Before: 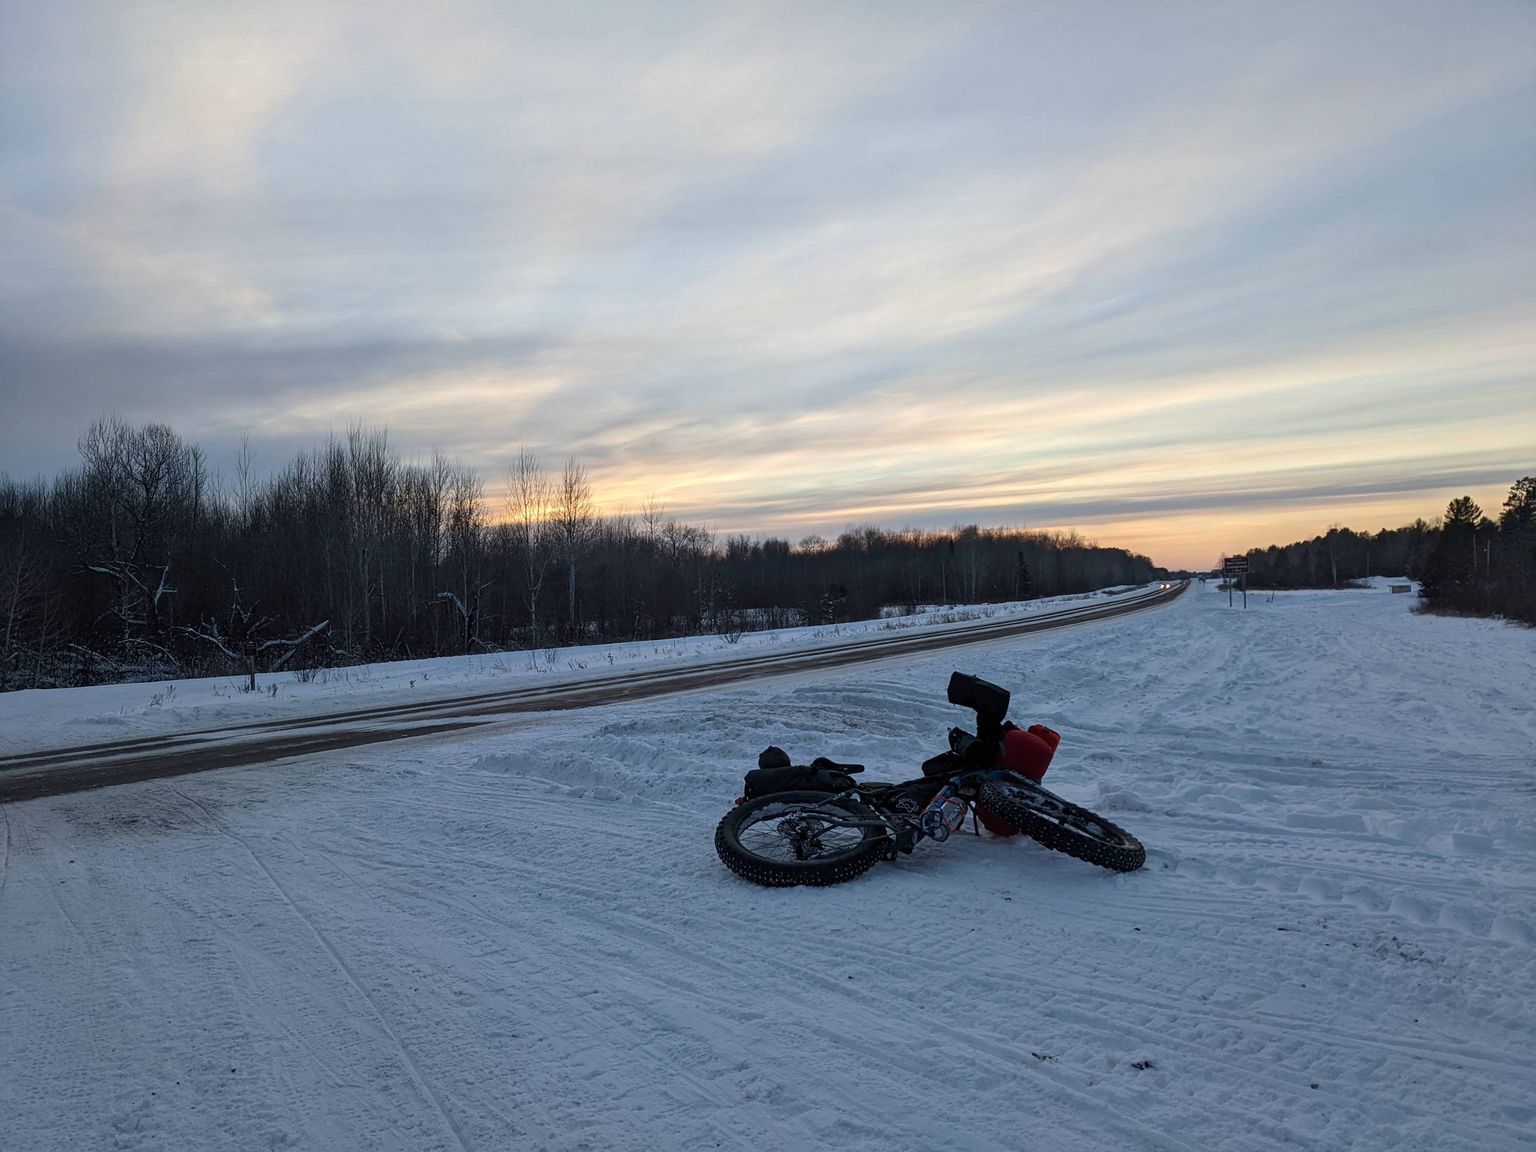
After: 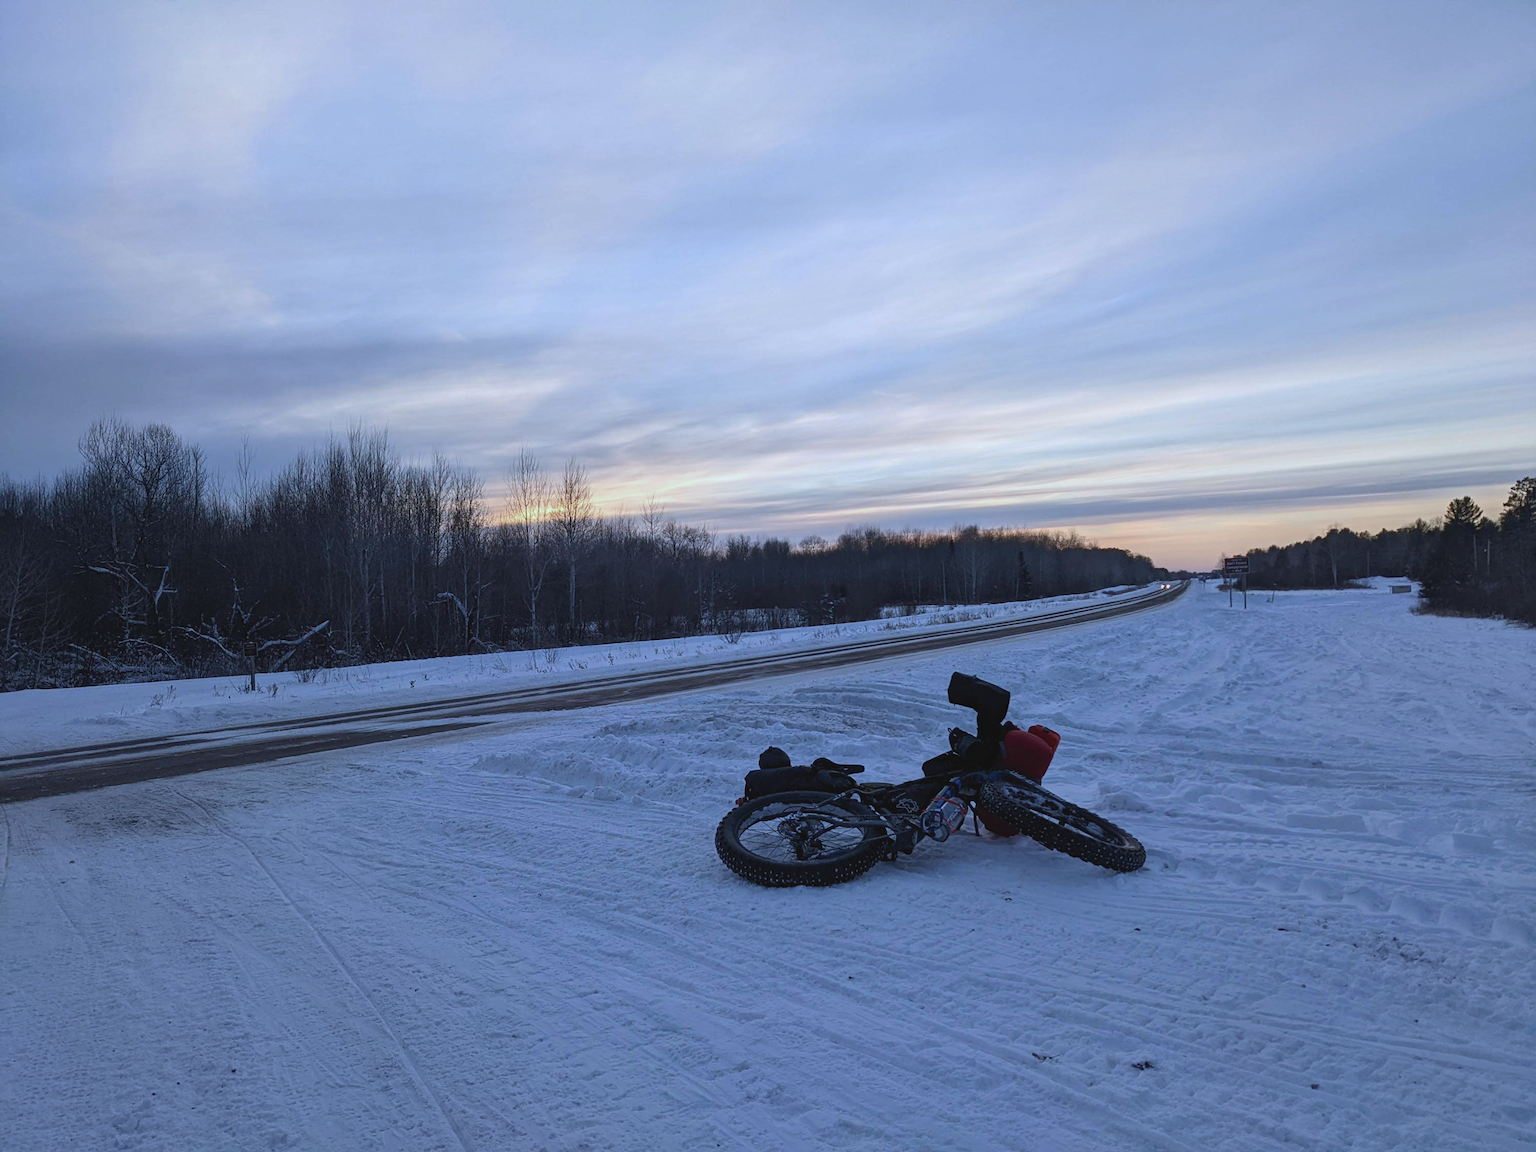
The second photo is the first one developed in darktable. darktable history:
contrast brightness saturation: contrast -0.1, saturation -0.1
color calibration: illuminant as shot in camera, x 0.358, y 0.373, temperature 4628.91 K
white balance: red 0.931, blue 1.11
